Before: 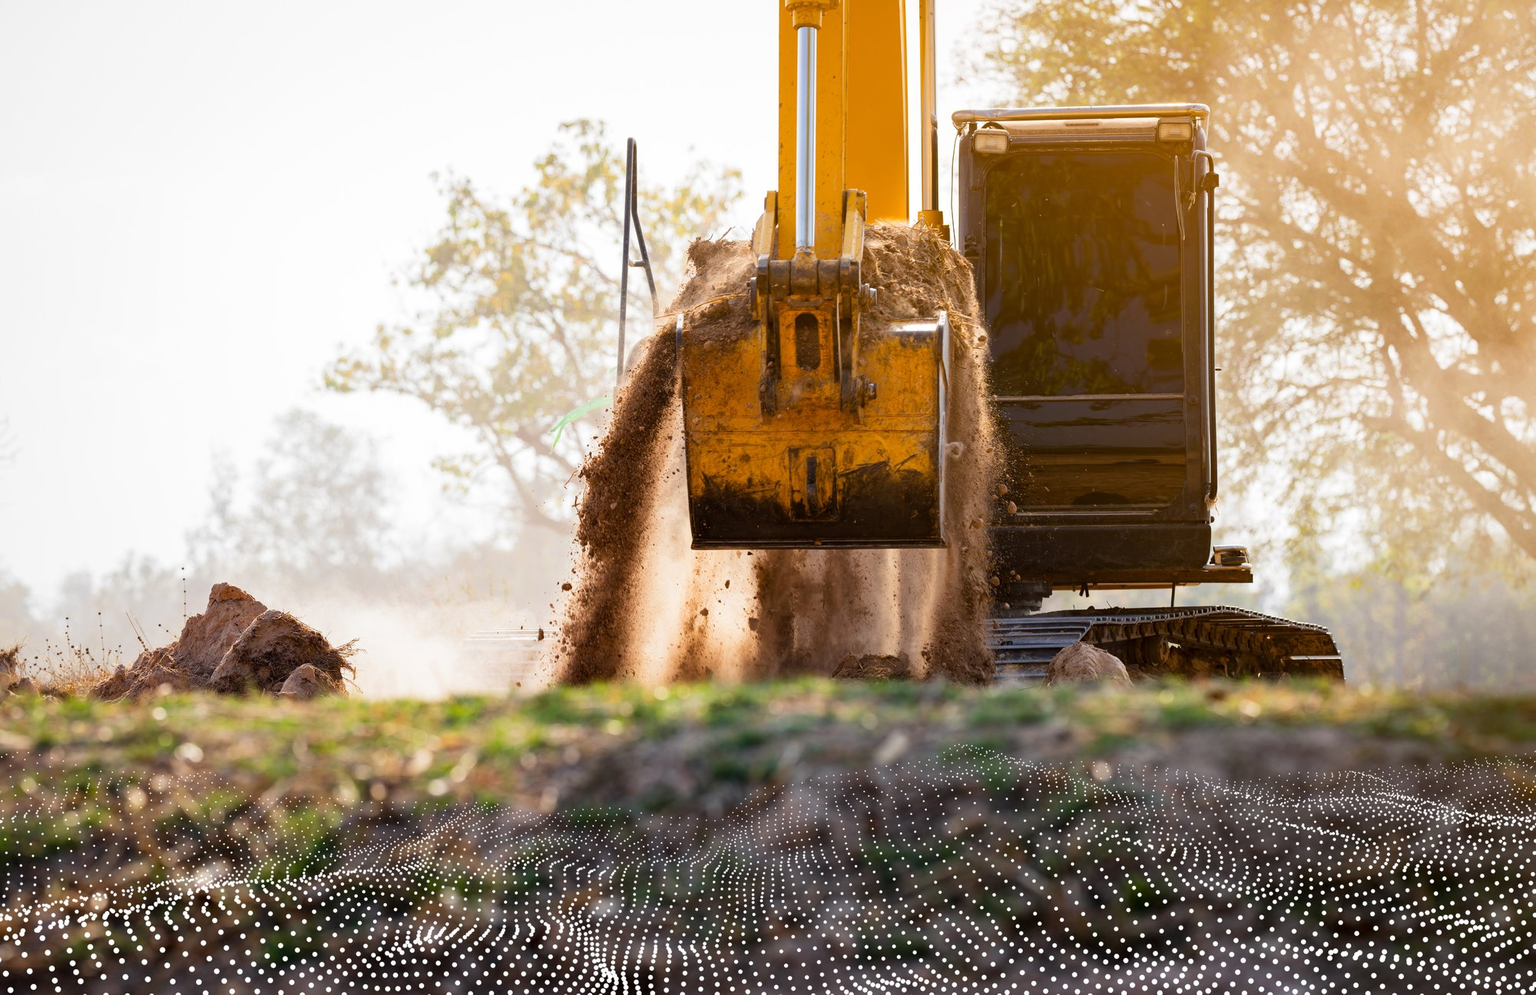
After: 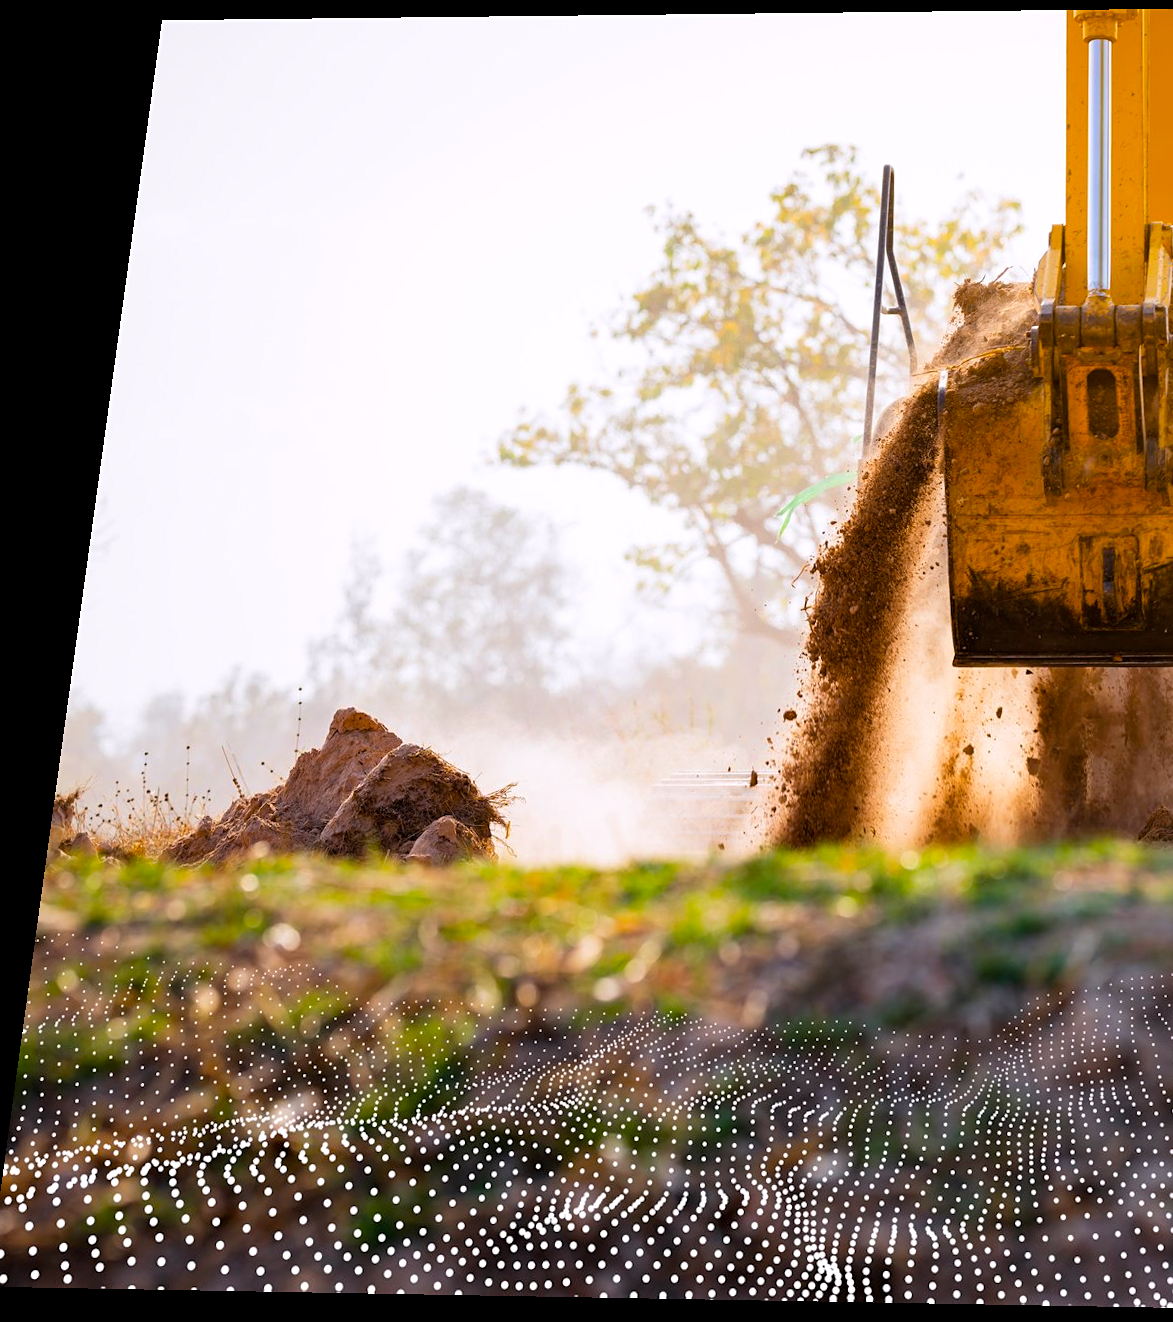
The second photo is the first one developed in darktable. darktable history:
tone equalizer: on, module defaults
white balance: red 1.009, blue 1.027
crop: left 0.587%, right 45.588%, bottom 0.086%
sharpen: amount 0.2
rotate and perspective: rotation 0.128°, lens shift (vertical) -0.181, lens shift (horizontal) -0.044, shear 0.001, automatic cropping off
color balance rgb: perceptual saturation grading › global saturation 25%, global vibrance 20%
